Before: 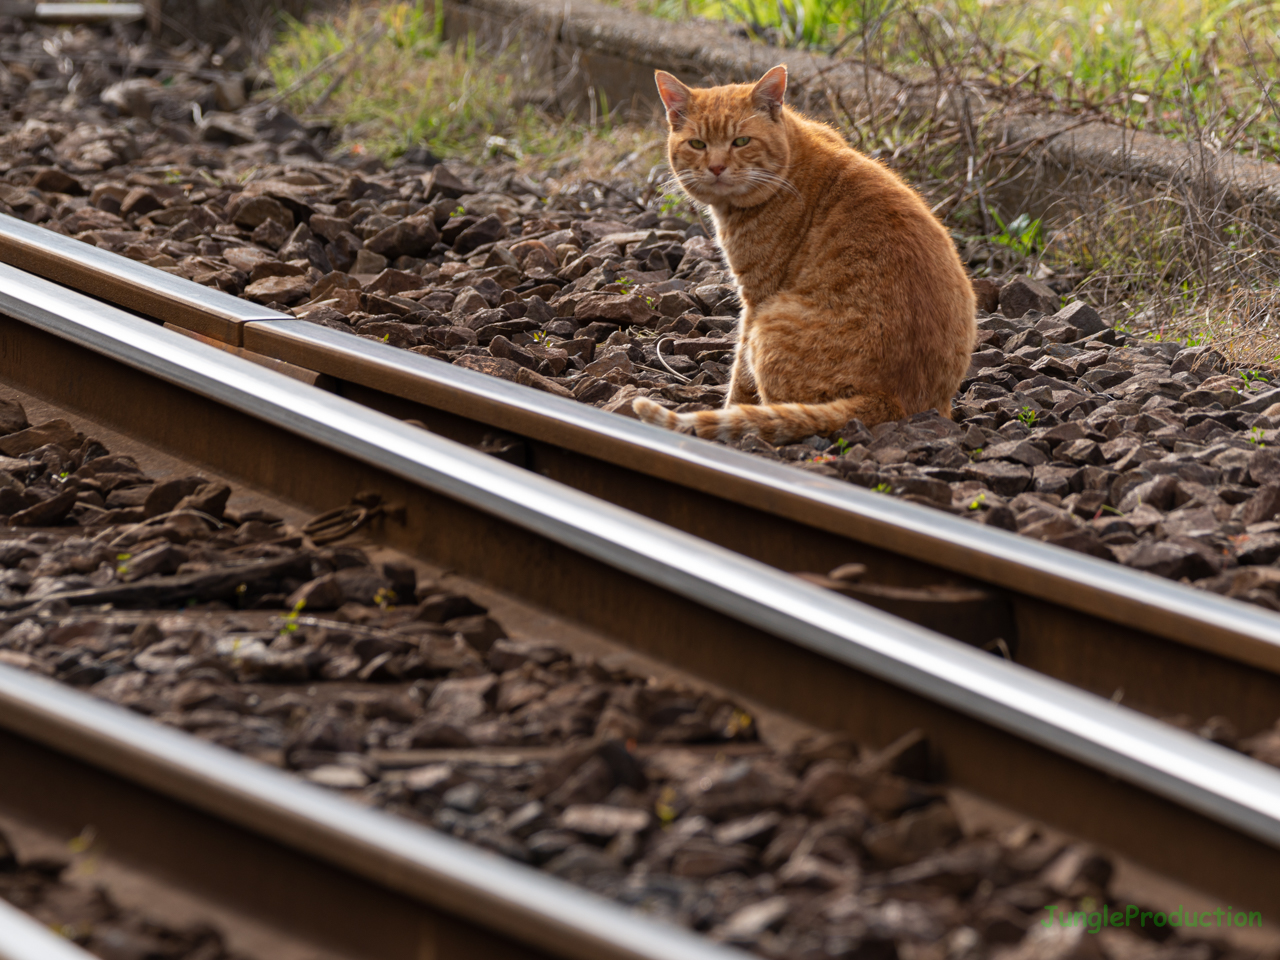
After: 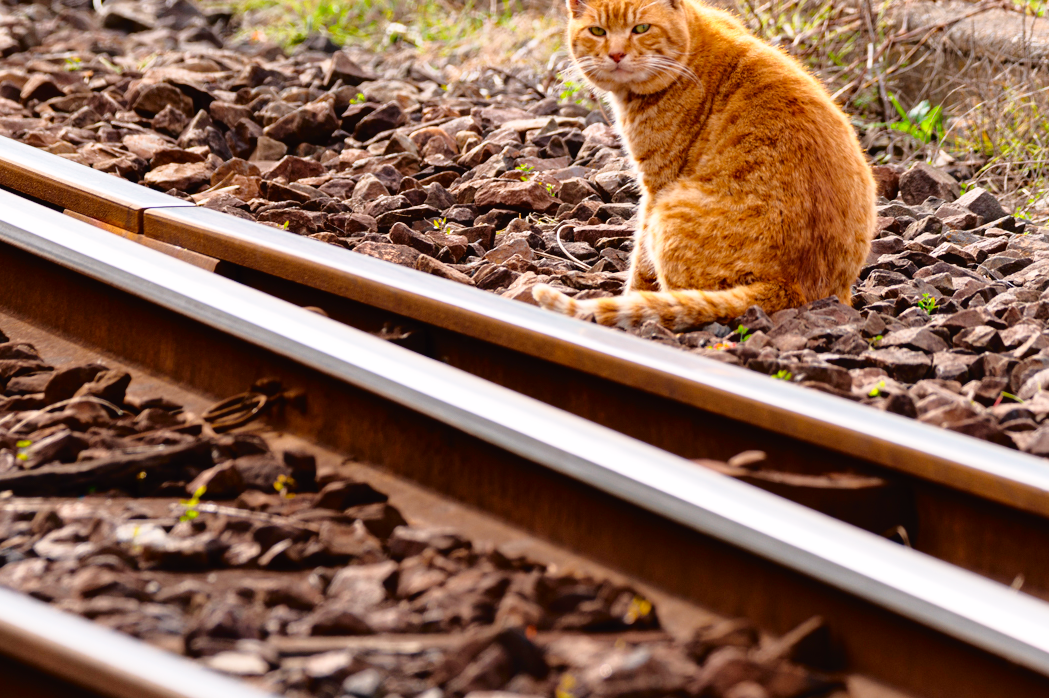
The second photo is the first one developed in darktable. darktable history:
tone curve: curves: ch0 [(0, 0.013) (0.117, 0.081) (0.257, 0.259) (0.408, 0.45) (0.611, 0.64) (0.81, 0.857) (1, 1)]; ch1 [(0, 0) (0.287, 0.198) (0.501, 0.506) (0.56, 0.584) (0.715, 0.741) (0.976, 0.992)]; ch2 [(0, 0) (0.369, 0.362) (0.5, 0.5) (0.537, 0.547) (0.59, 0.603) (0.681, 0.754) (1, 1)], color space Lab, independent channels, preserve colors none
crop: left 7.856%, top 11.836%, right 10.12%, bottom 15.387%
base curve: curves: ch0 [(0, 0) (0.008, 0.007) (0.022, 0.029) (0.048, 0.089) (0.092, 0.197) (0.191, 0.399) (0.275, 0.534) (0.357, 0.65) (0.477, 0.78) (0.542, 0.833) (0.799, 0.973) (1, 1)], preserve colors none
